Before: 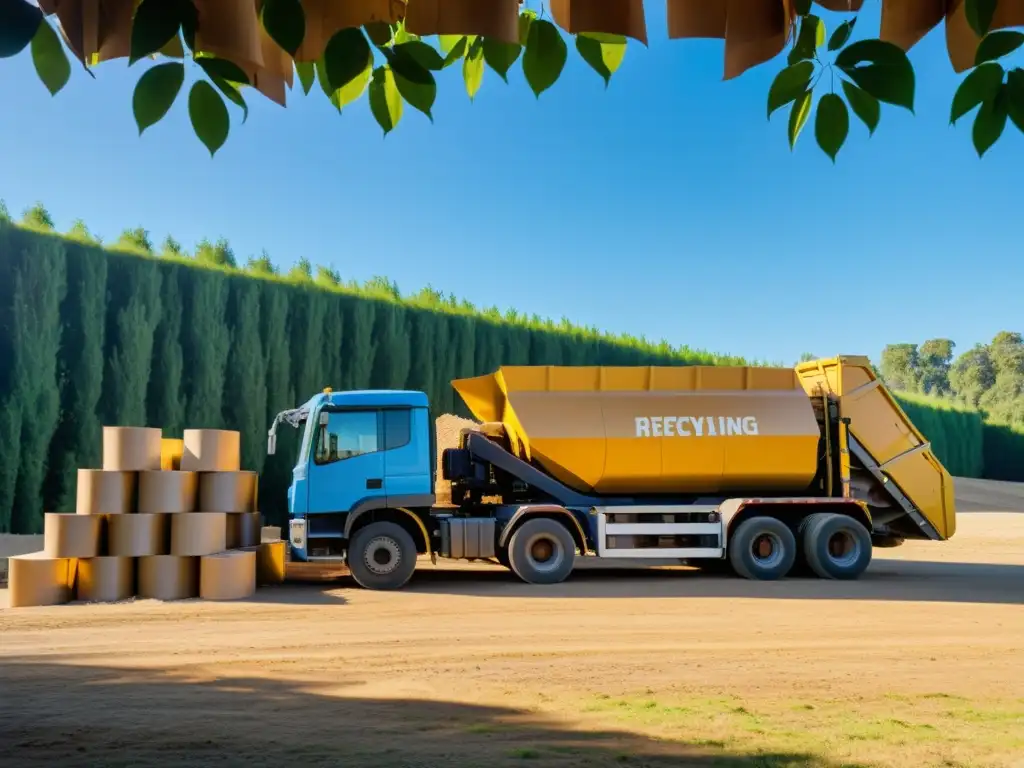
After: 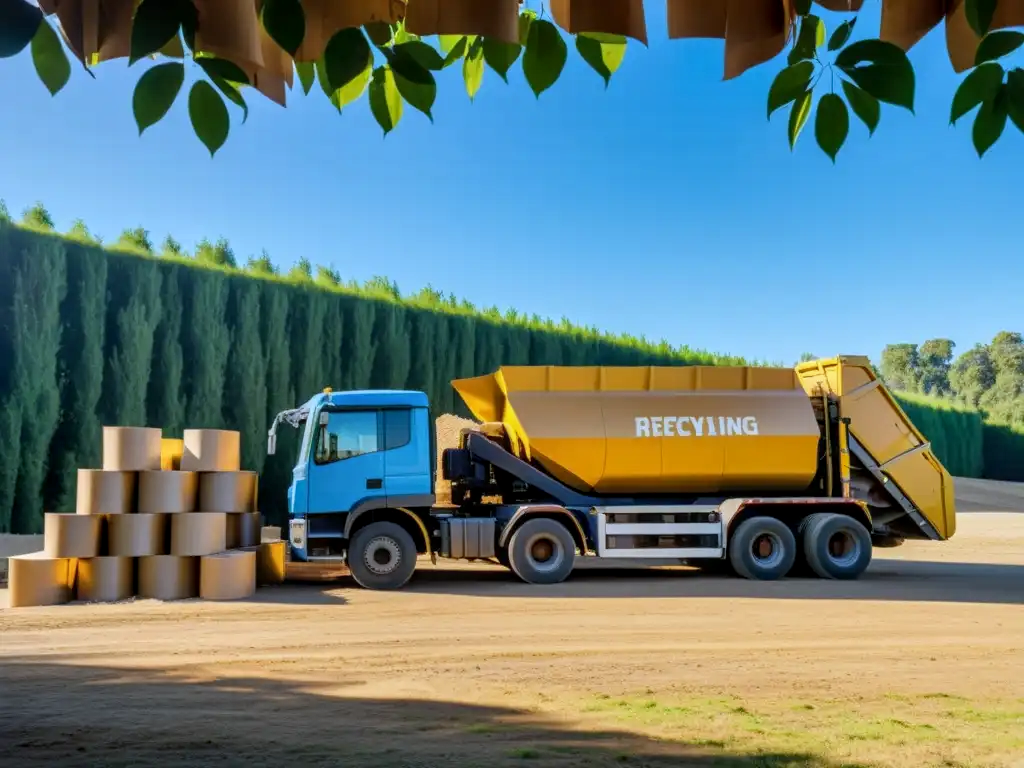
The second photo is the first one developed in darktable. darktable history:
local contrast: on, module defaults
white balance: red 0.967, blue 1.049
